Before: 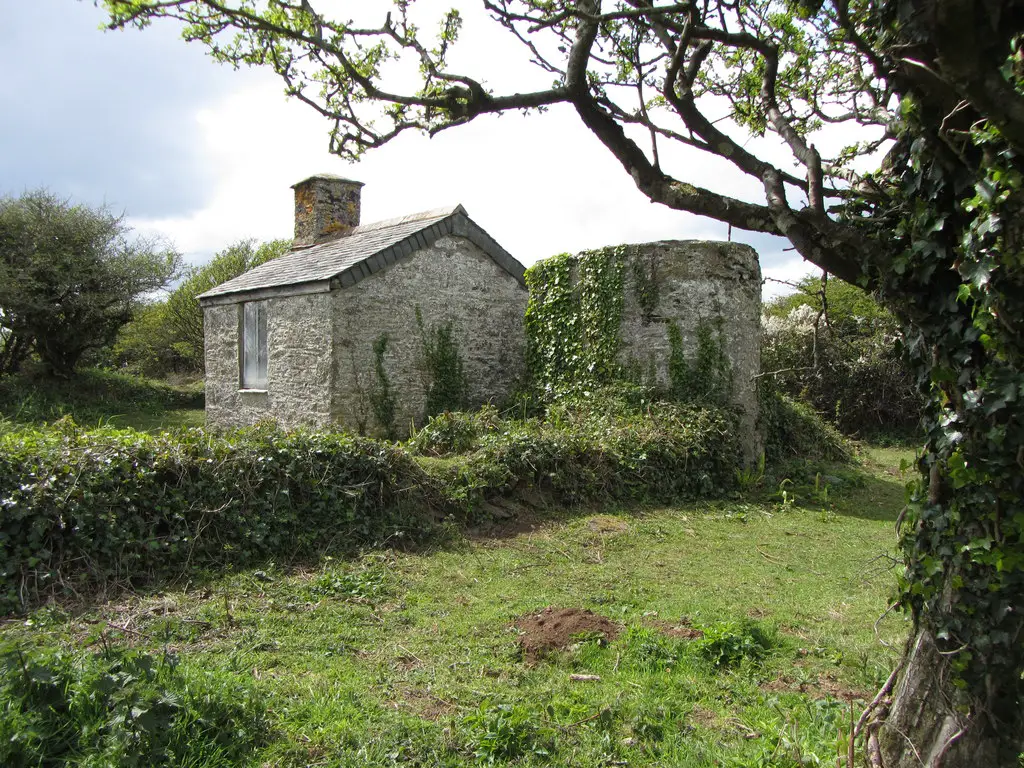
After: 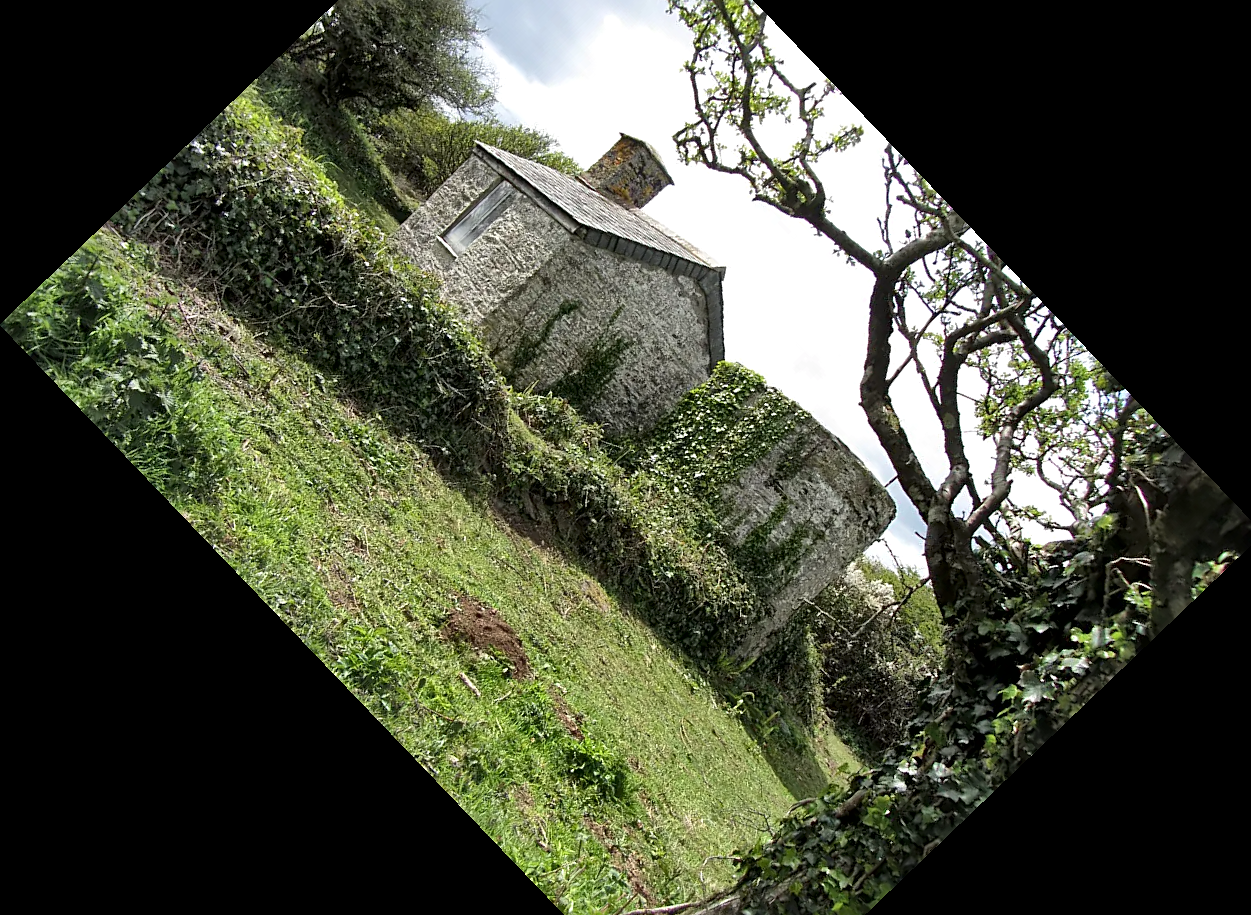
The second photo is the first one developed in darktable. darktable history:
shadows and highlights: shadows 37.27, highlights -28.18, soften with gaussian
local contrast: mode bilateral grid, contrast 20, coarseness 50, detail 179%, midtone range 0.2
crop and rotate: angle -46.26°, top 16.234%, right 0.912%, bottom 11.704%
sharpen: on, module defaults
